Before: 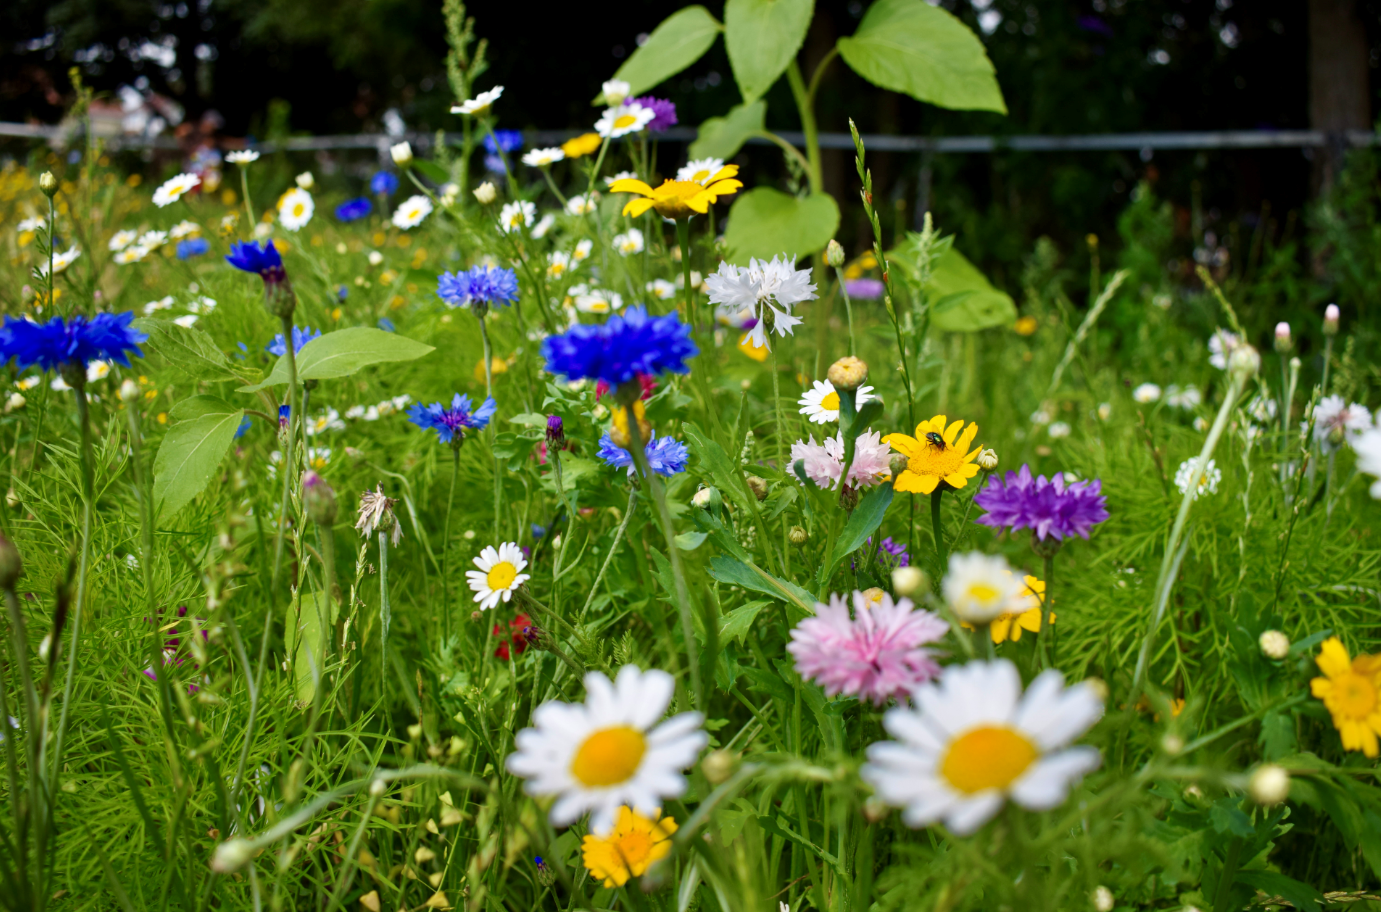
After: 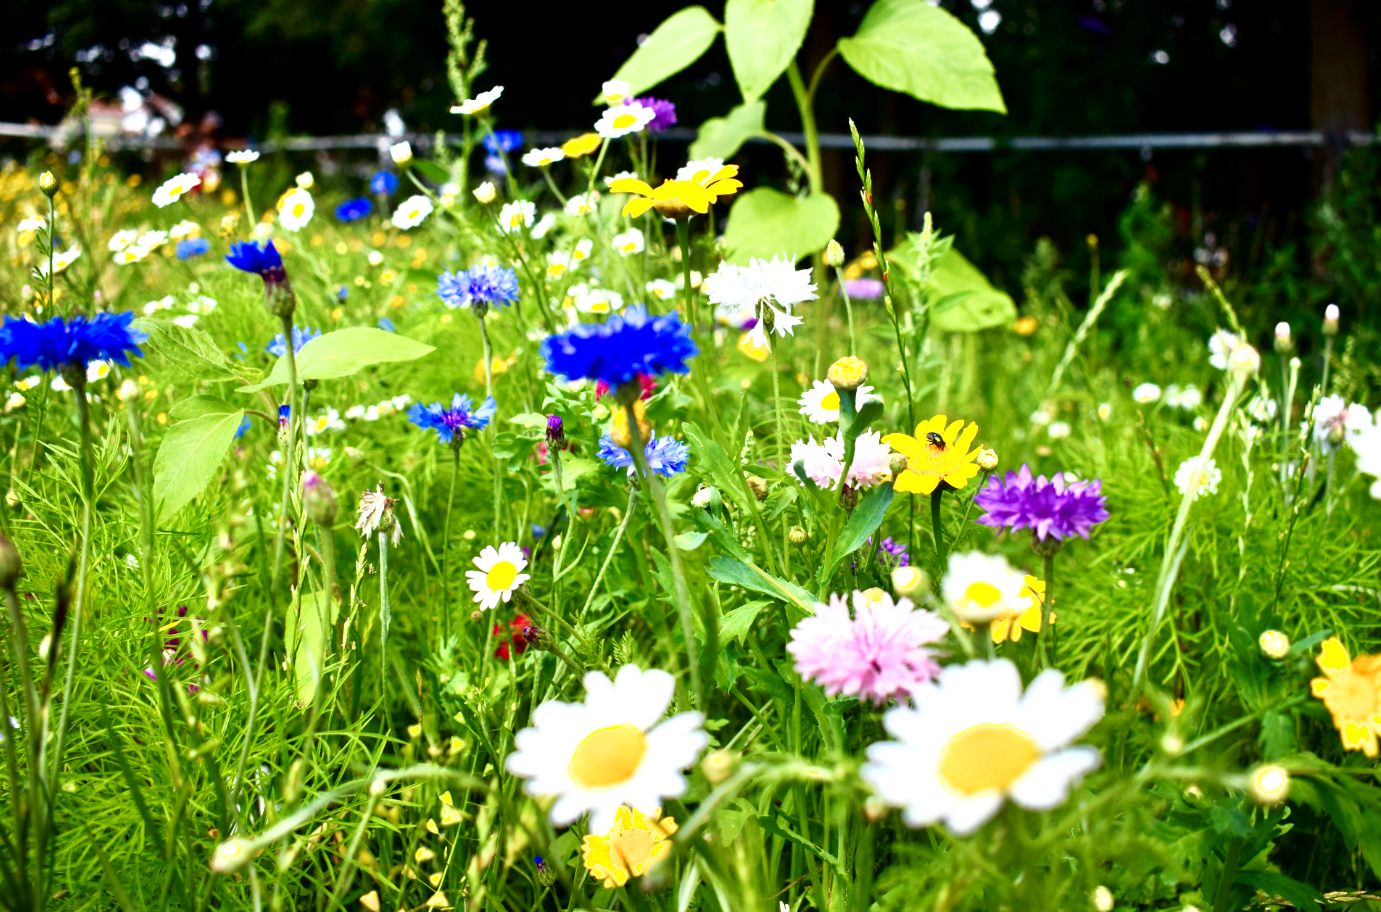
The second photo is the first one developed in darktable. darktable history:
levels: levels [0, 0.374, 0.749]
shadows and highlights: shadows -62.32, white point adjustment -5.22, highlights 61.59
